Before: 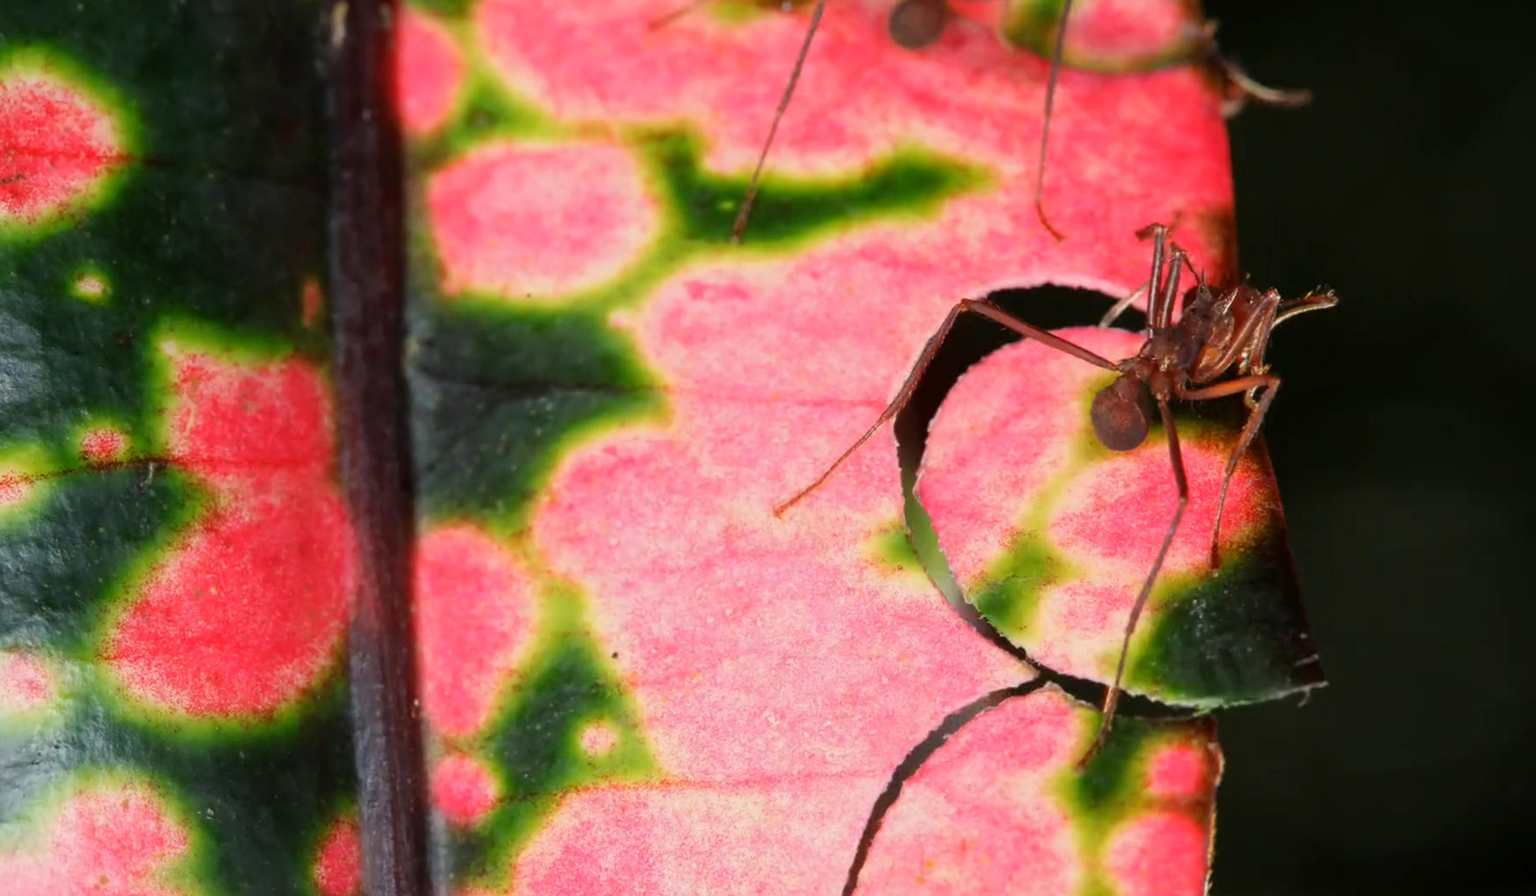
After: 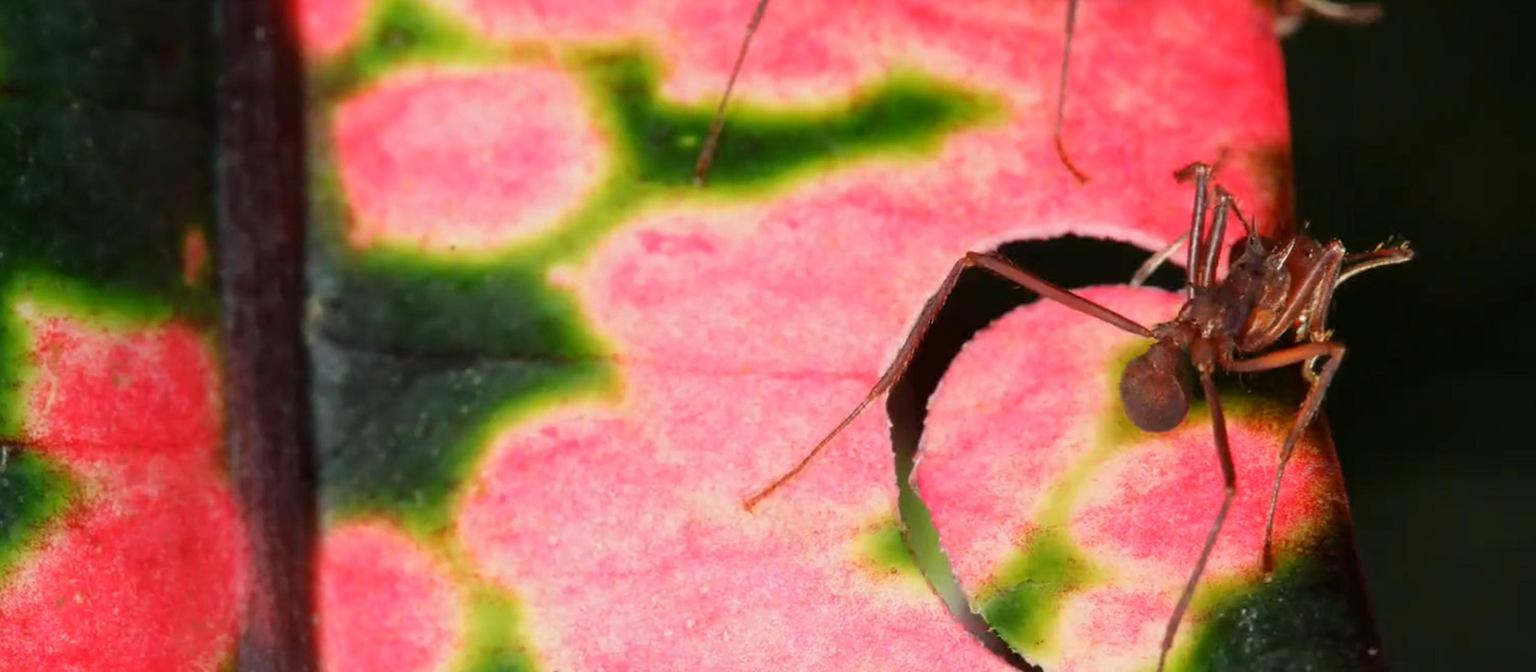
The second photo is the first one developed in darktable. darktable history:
crop and rotate: left 9.622%, top 9.734%, right 6.149%, bottom 26.987%
